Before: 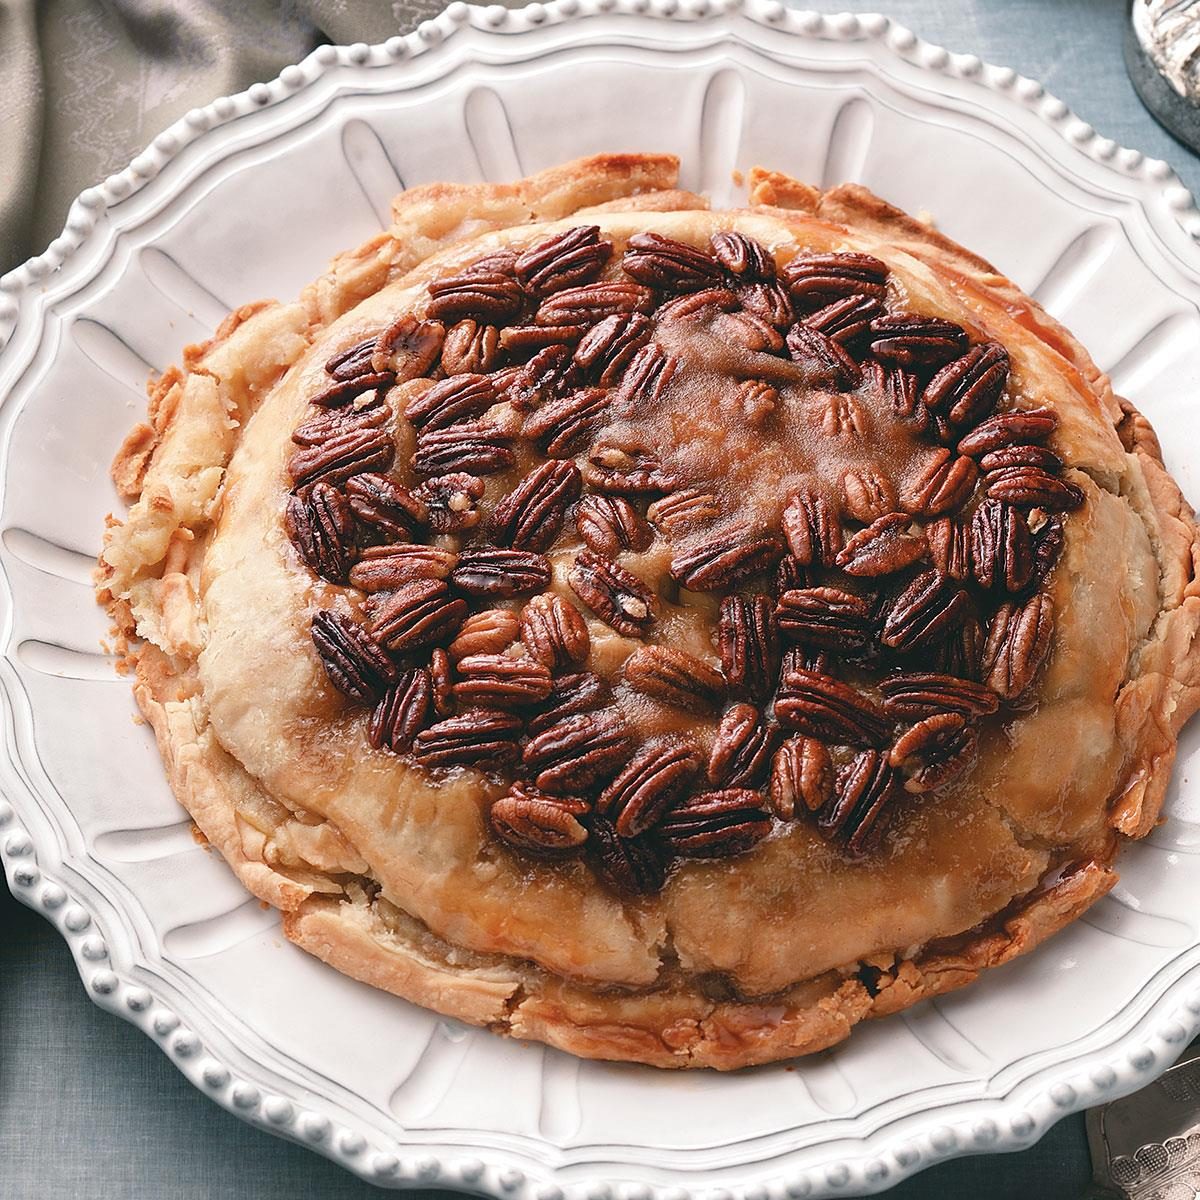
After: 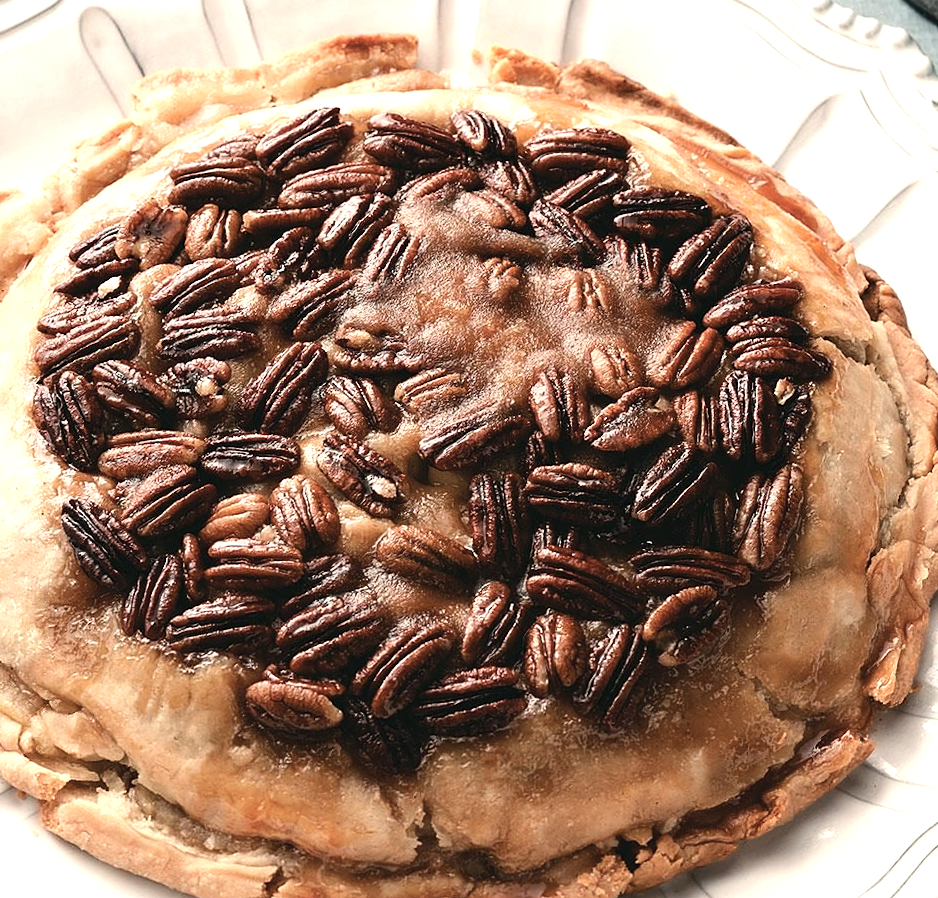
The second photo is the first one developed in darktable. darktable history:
rotate and perspective: rotation -1.42°, crop left 0.016, crop right 0.984, crop top 0.035, crop bottom 0.965
contrast brightness saturation: contrast 0.06, brightness -0.01, saturation -0.23
crop and rotate: left 20.74%, top 7.912%, right 0.375%, bottom 13.378%
tone equalizer: -8 EV -0.75 EV, -7 EV -0.7 EV, -6 EV -0.6 EV, -5 EV -0.4 EV, -3 EV 0.4 EV, -2 EV 0.6 EV, -1 EV 0.7 EV, +0 EV 0.75 EV, edges refinement/feathering 500, mask exposure compensation -1.57 EV, preserve details no
white balance: red 1.029, blue 0.92
